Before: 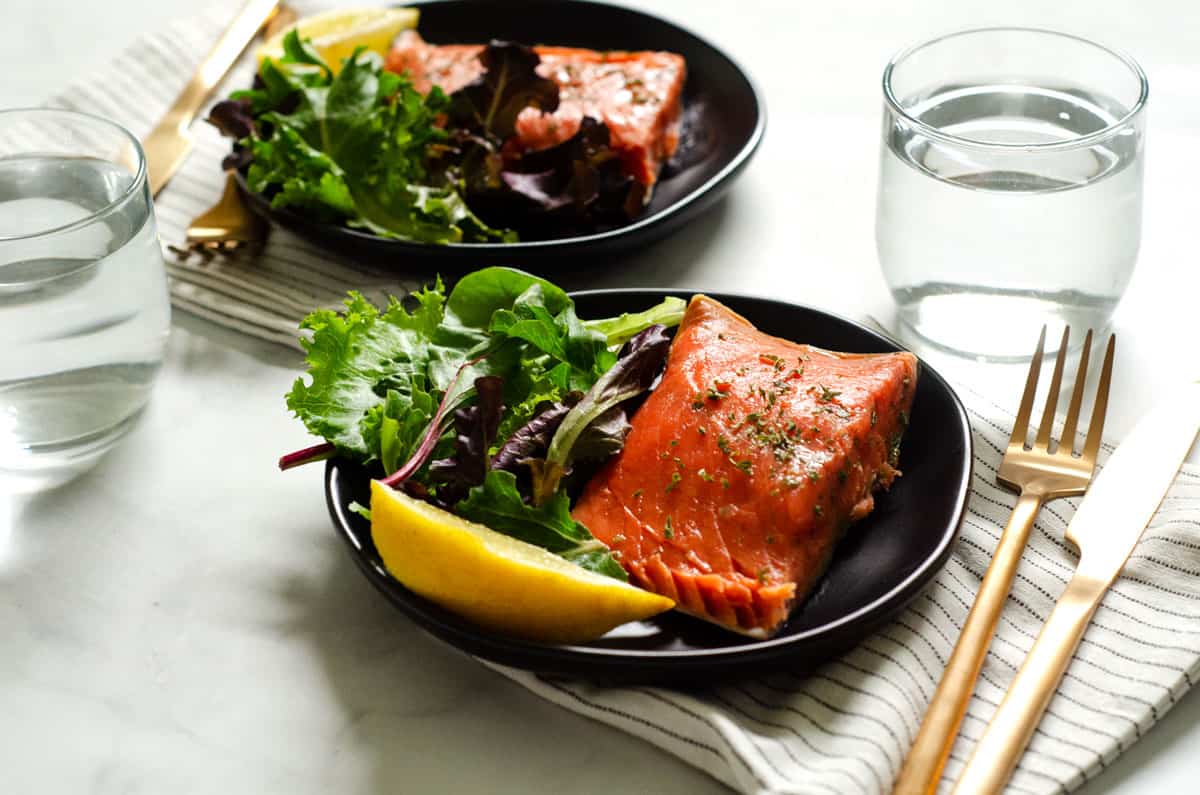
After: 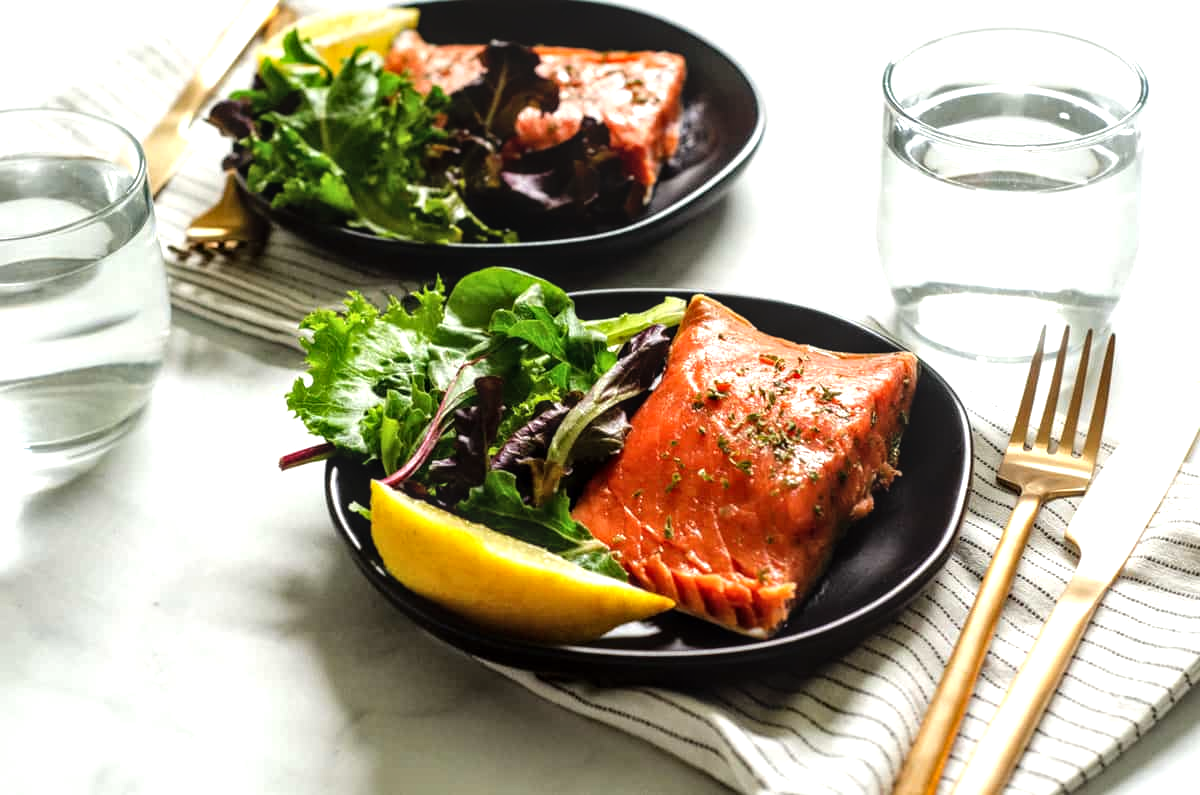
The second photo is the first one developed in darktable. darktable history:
local contrast: on, module defaults
tone equalizer: -8 EV -0.396 EV, -7 EV -0.406 EV, -6 EV -0.34 EV, -5 EV -0.247 EV, -3 EV 0.225 EV, -2 EV 0.345 EV, -1 EV 0.401 EV, +0 EV 0.438 EV
